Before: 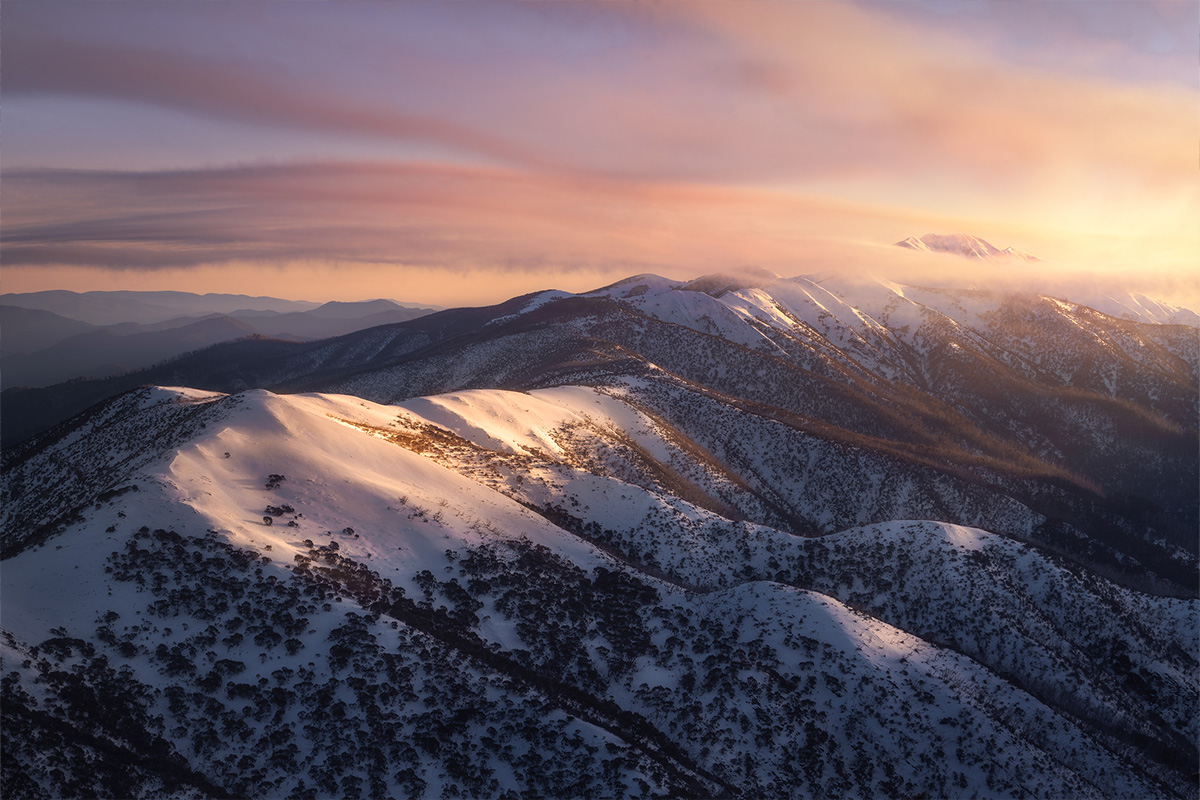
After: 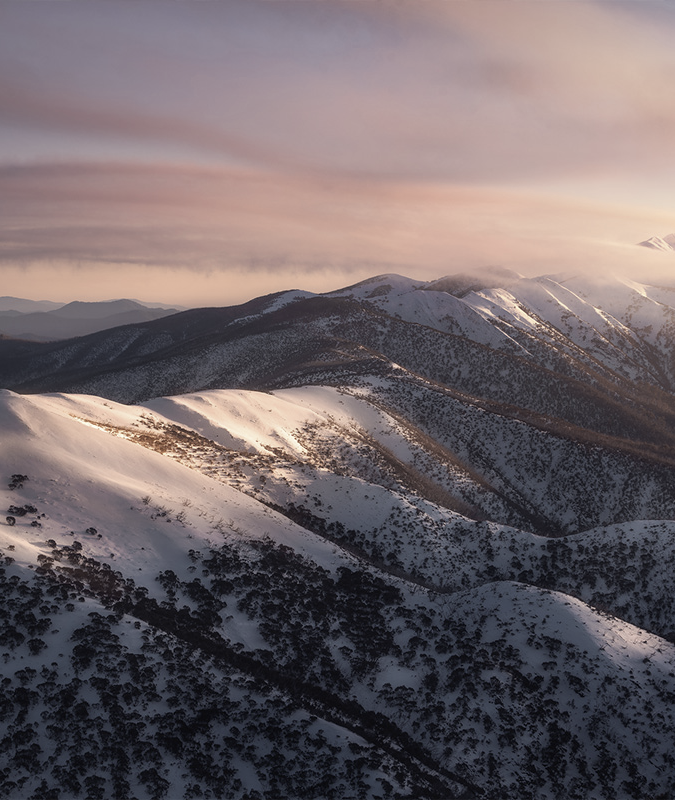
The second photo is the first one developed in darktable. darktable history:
color zones: curves: ch1 [(0, 0.292) (0.001, 0.292) (0.2, 0.264) (0.4, 0.248) (0.6, 0.248) (0.8, 0.264) (0.999, 0.292) (1, 0.292)]
crop: left 21.496%, right 22.254%
rotate and perspective: automatic cropping original format, crop left 0, crop top 0
